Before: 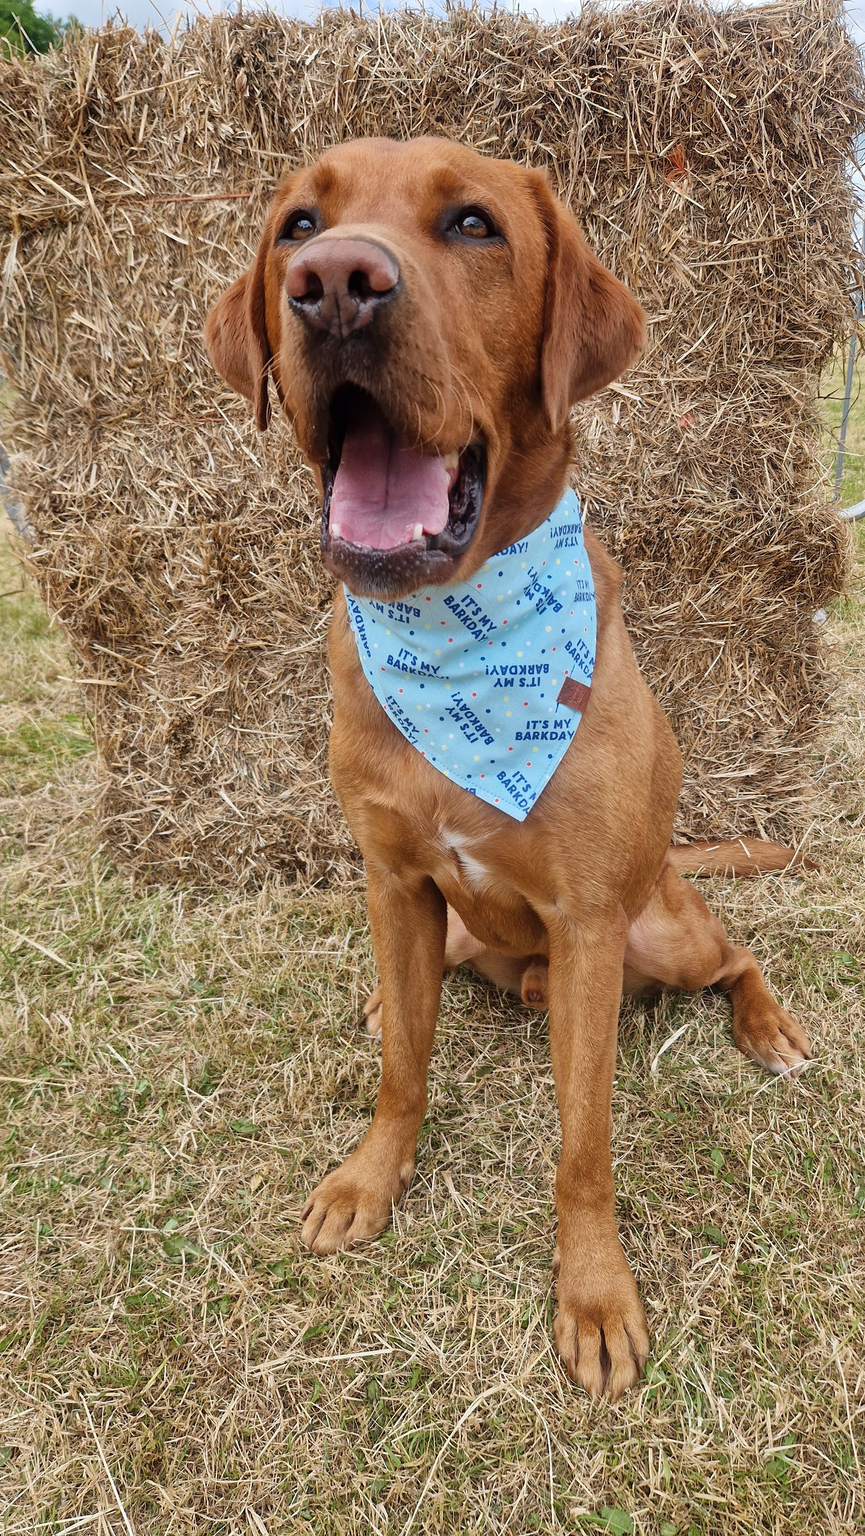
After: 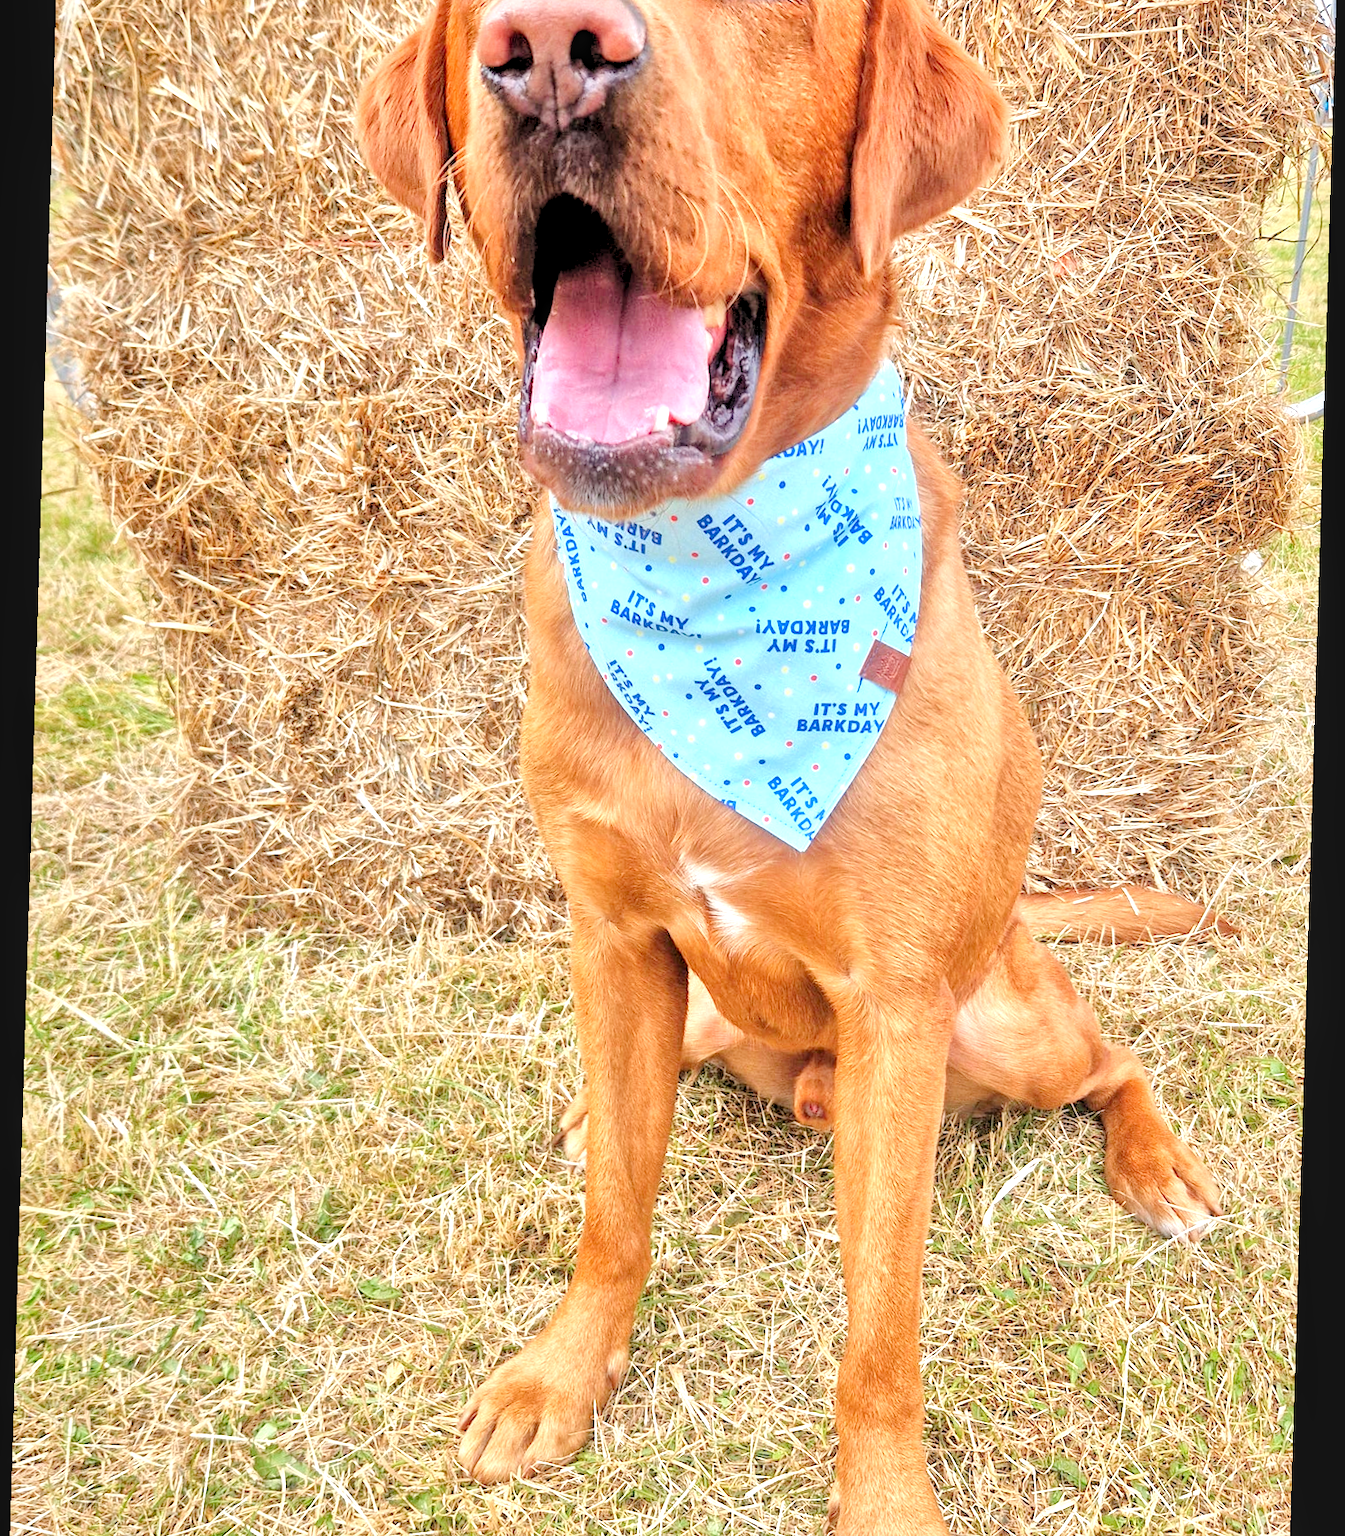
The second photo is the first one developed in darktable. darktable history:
rotate and perspective: rotation 1.72°, automatic cropping off
crop: top 16.727%, bottom 16.727%
local contrast: on, module defaults
tone equalizer: -7 EV 0.15 EV, -6 EV 0.6 EV, -5 EV 1.15 EV, -4 EV 1.33 EV, -3 EV 1.15 EV, -2 EV 0.6 EV, -1 EV 0.15 EV, mask exposure compensation -0.5 EV
levels: levels [0.036, 0.364, 0.827]
